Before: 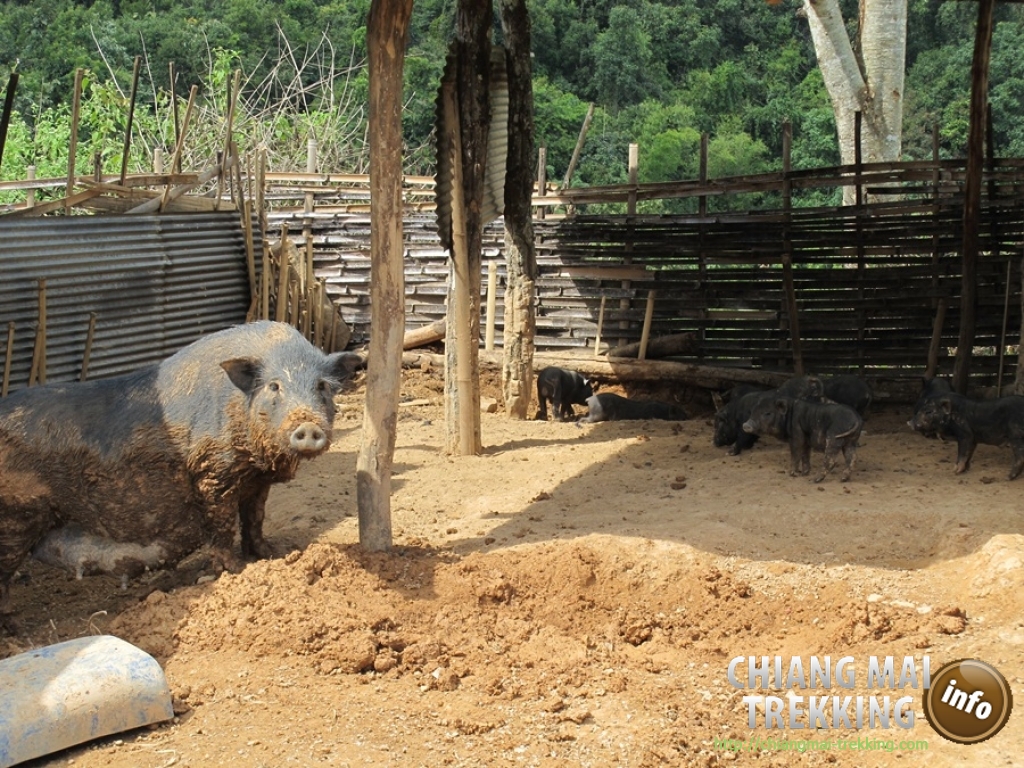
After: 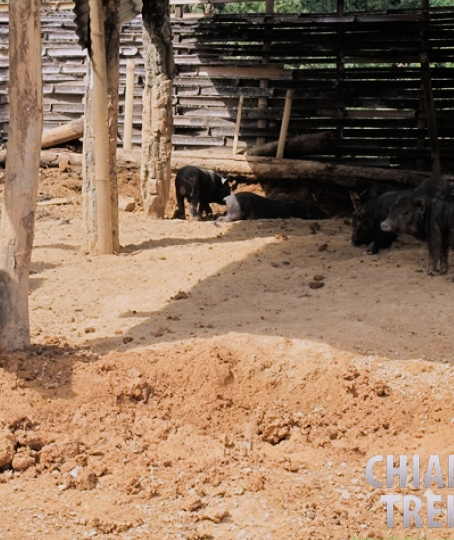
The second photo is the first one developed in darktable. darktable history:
shadows and highlights: shadows 20.55, highlights -20.99, soften with gaussian
local contrast: mode bilateral grid, contrast 100, coarseness 100, detail 91%, midtone range 0.2
crop: left 35.432%, top 26.233%, right 20.145%, bottom 3.432%
white balance: red 1.05, blue 1.072
filmic rgb: black relative exposure -7.65 EV, hardness 4.02, contrast 1.1, highlights saturation mix -30%
